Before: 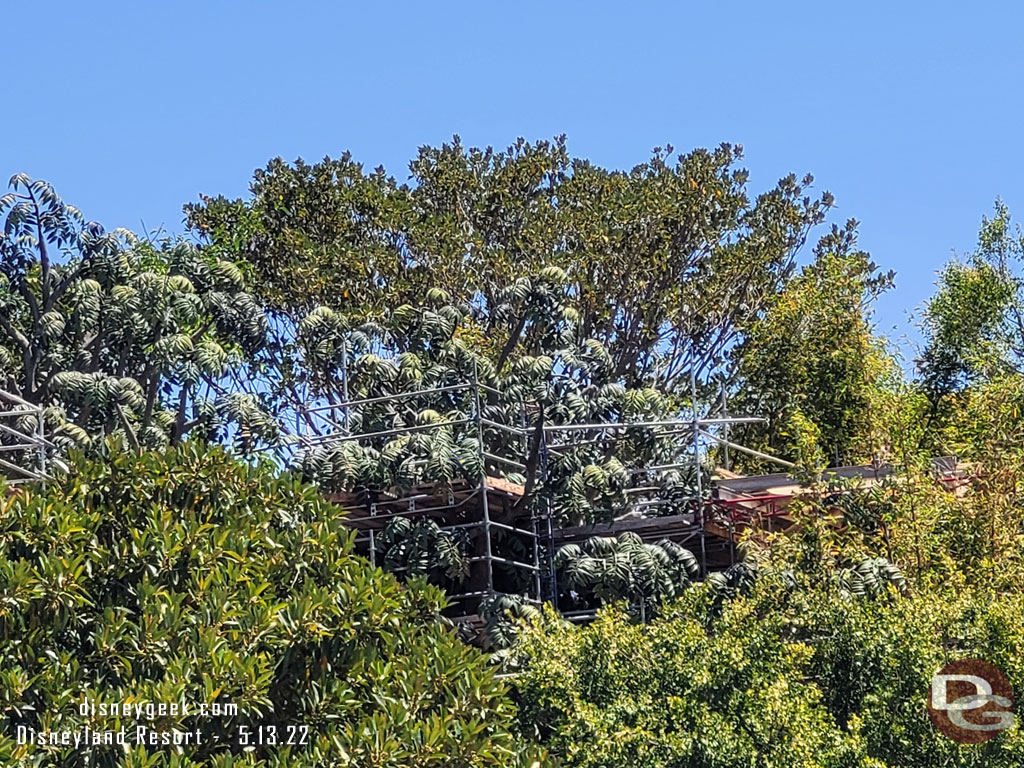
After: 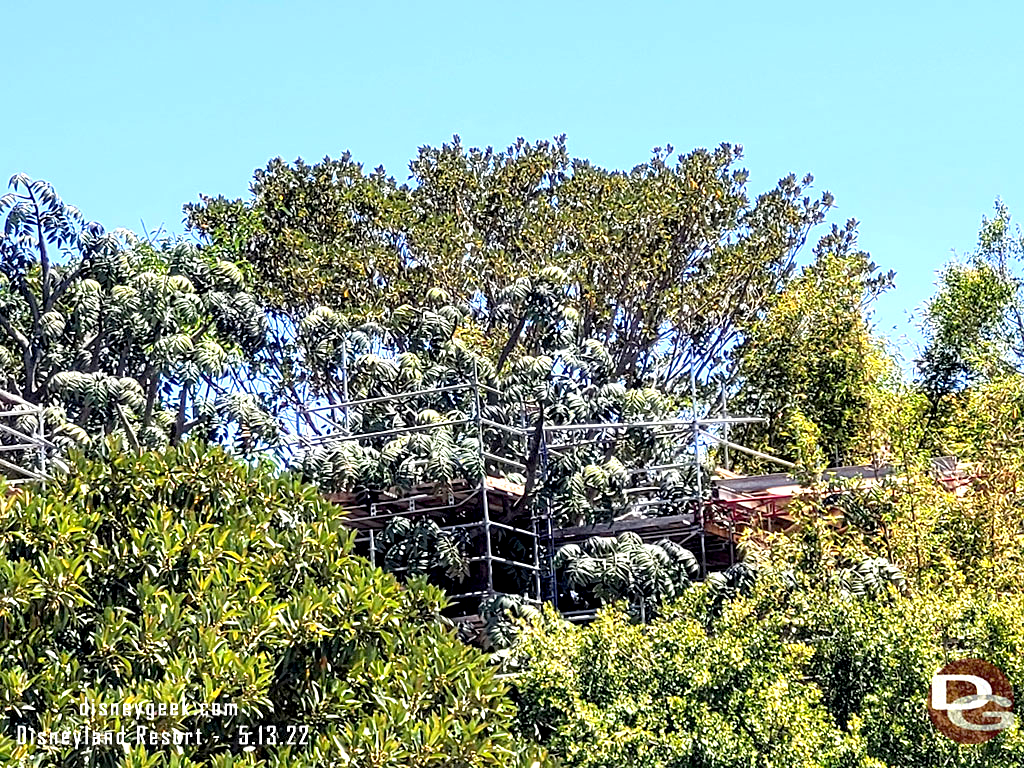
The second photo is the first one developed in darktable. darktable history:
sharpen: amount 0.2
tone equalizer: on, module defaults
exposure: black level correction 0.008, exposure 0.979 EV, compensate highlight preservation false
